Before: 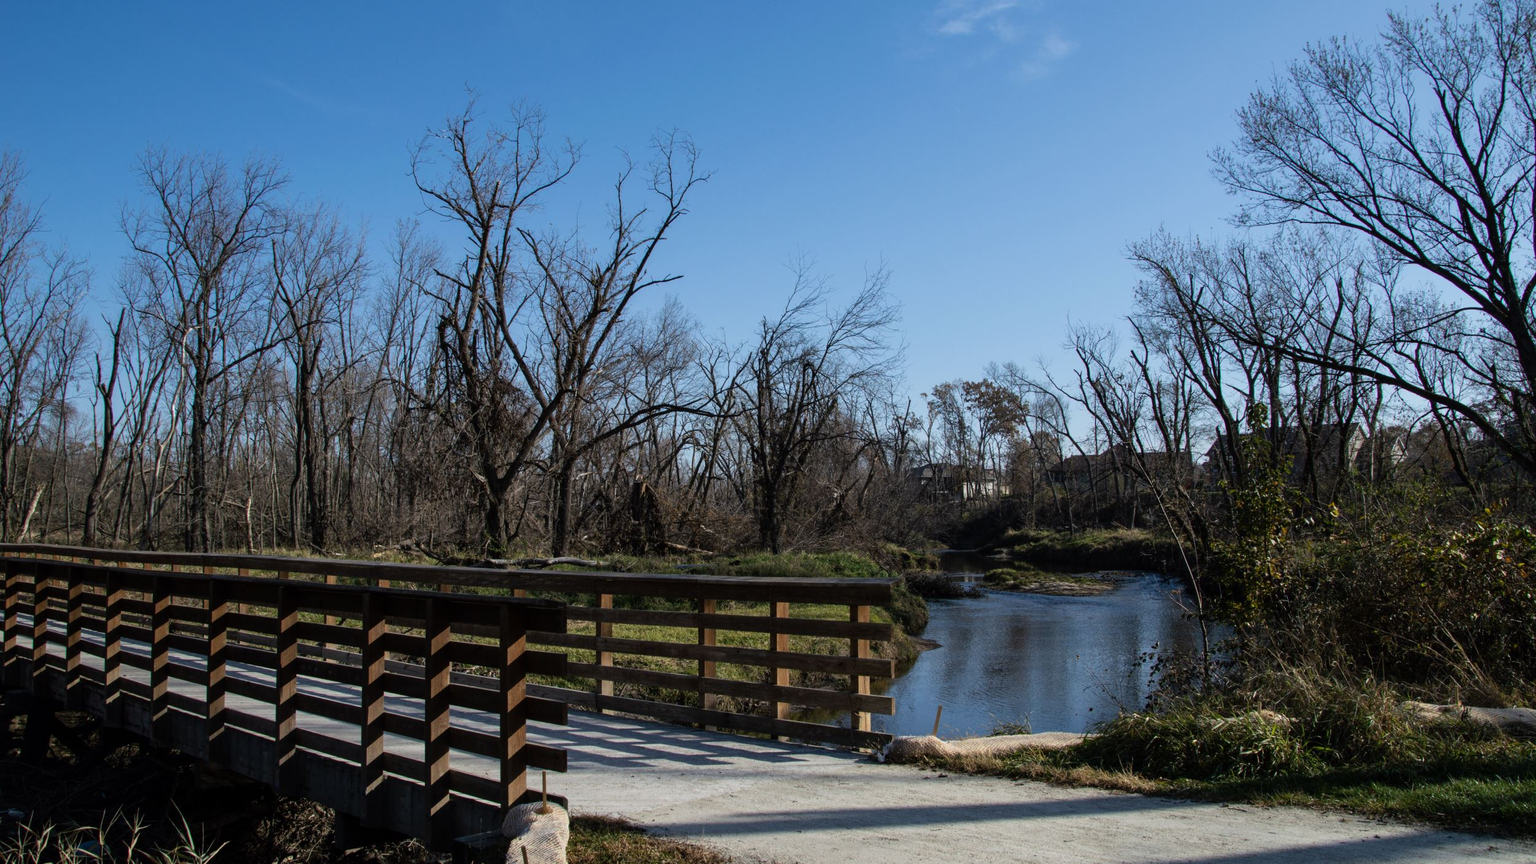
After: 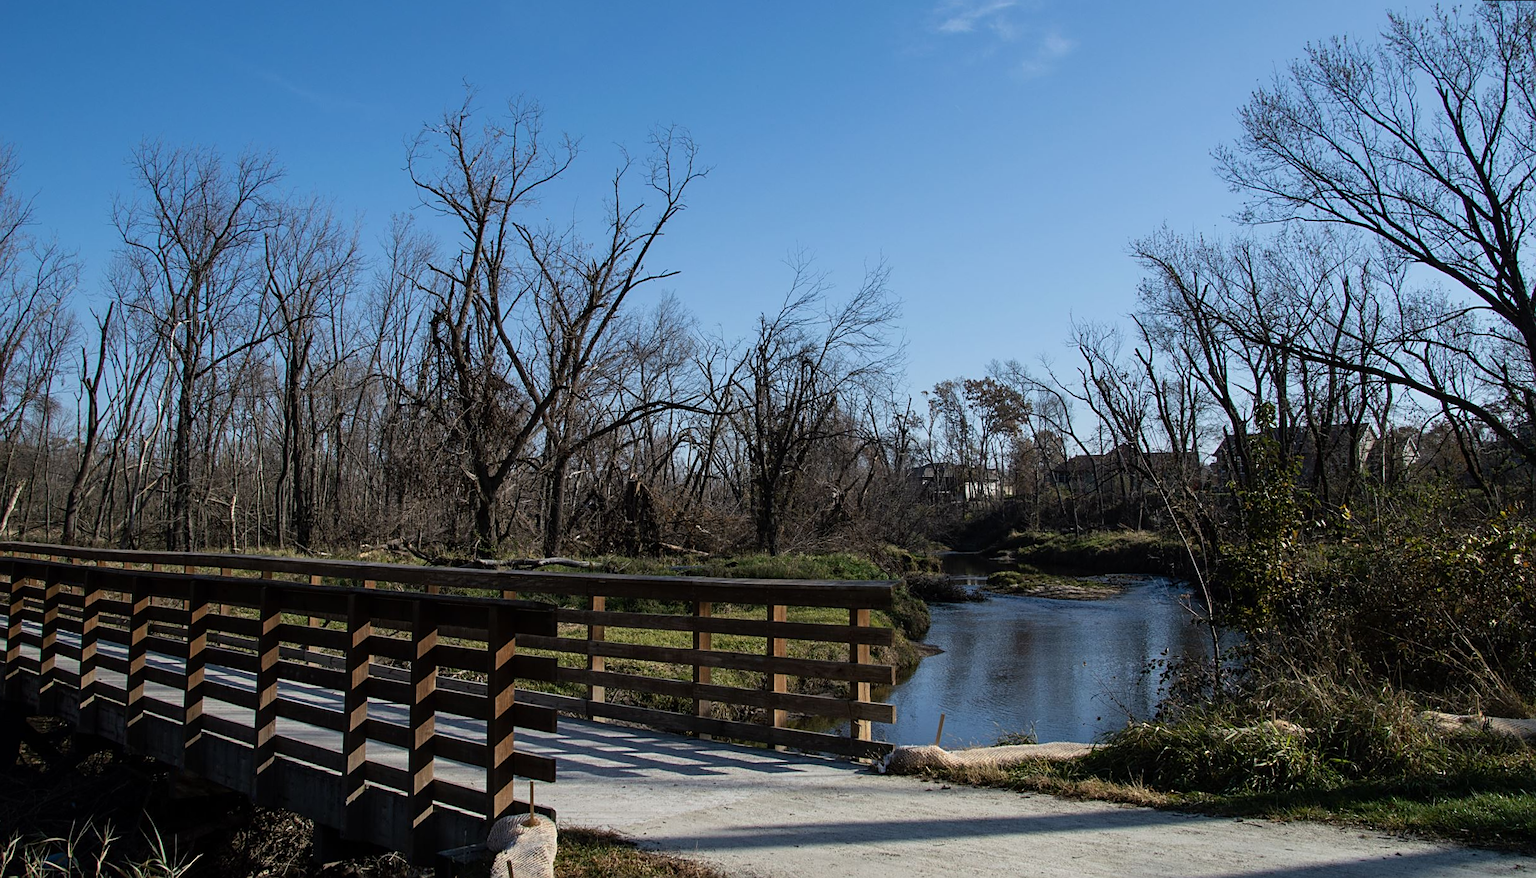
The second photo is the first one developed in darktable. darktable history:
rotate and perspective: rotation 0.226°, lens shift (vertical) -0.042, crop left 0.023, crop right 0.982, crop top 0.006, crop bottom 0.994
sharpen: on, module defaults
